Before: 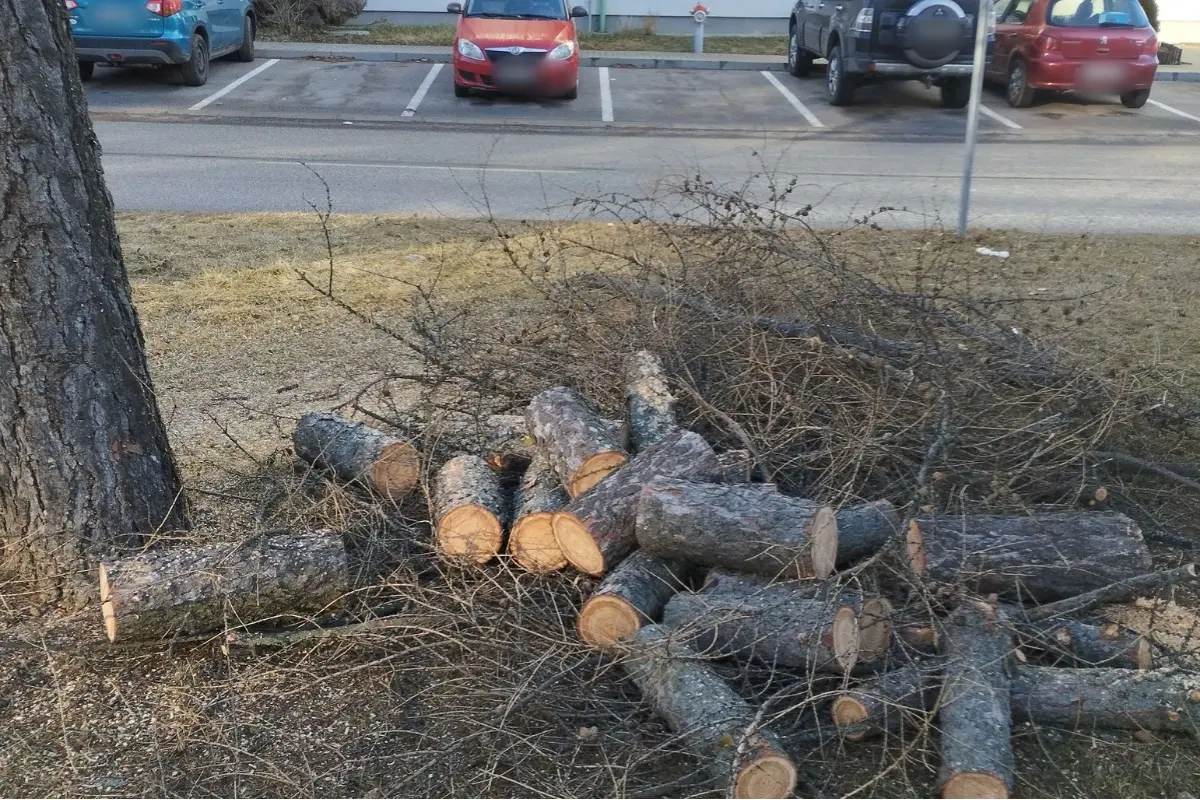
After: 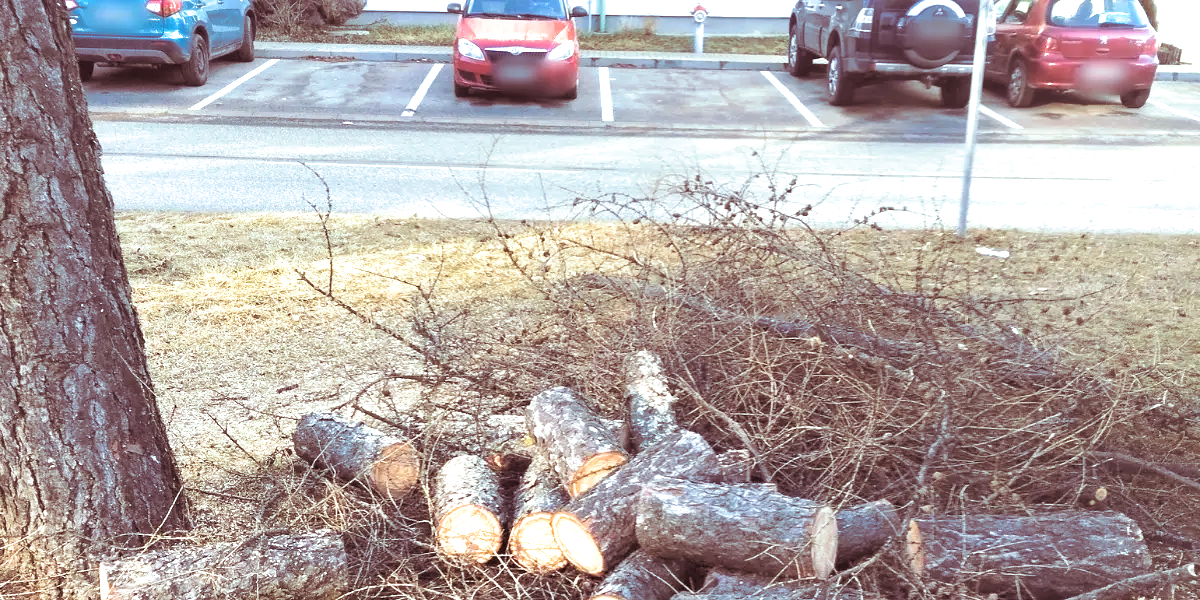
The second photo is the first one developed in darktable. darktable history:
crop: bottom 24.967%
split-toning: highlights › hue 180°
exposure: black level correction 0, exposure 1.379 EV, compensate exposure bias true, compensate highlight preservation false
